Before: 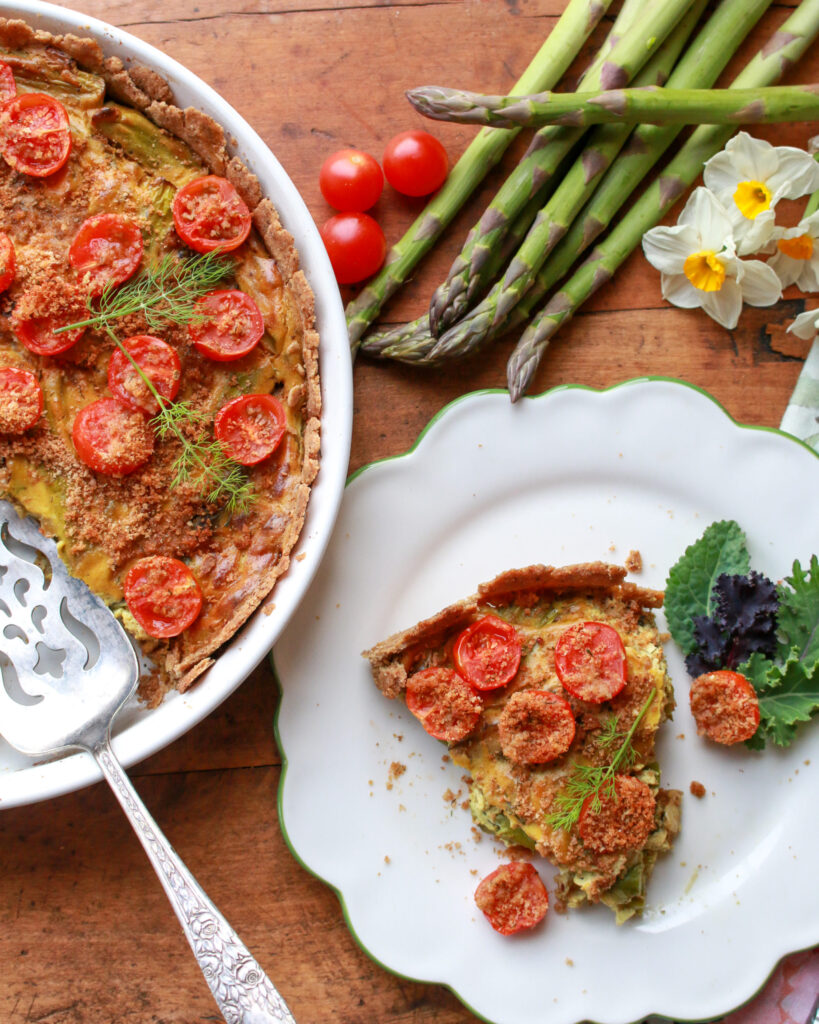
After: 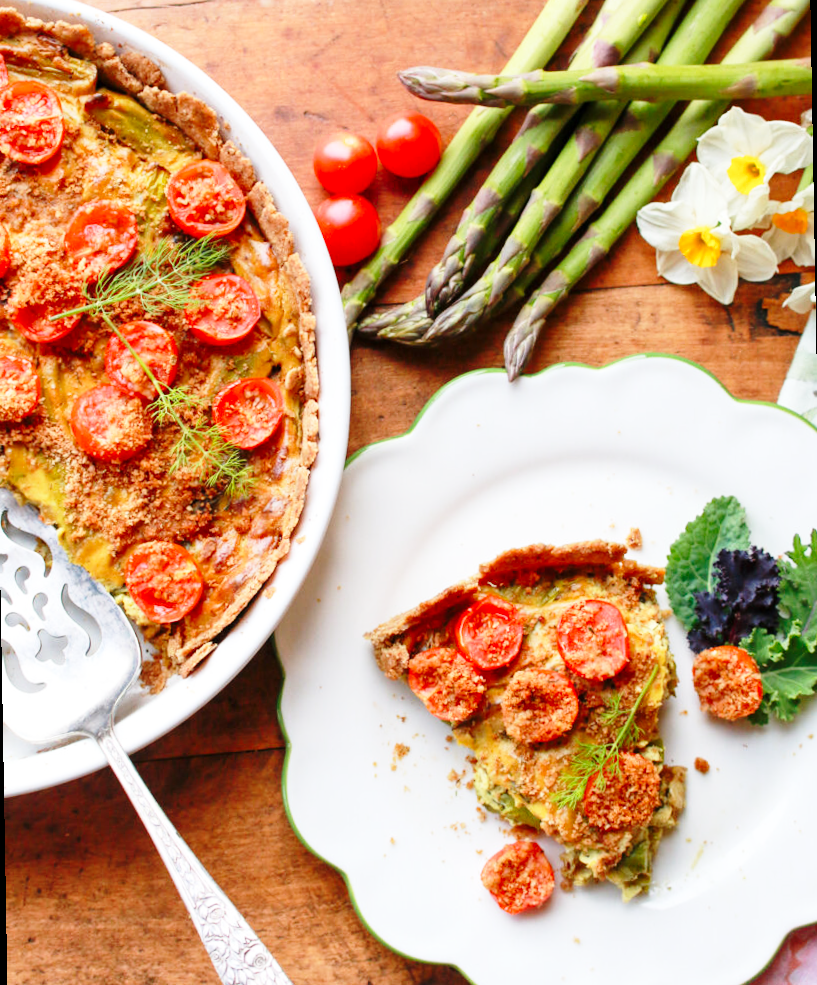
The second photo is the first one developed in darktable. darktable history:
rotate and perspective: rotation -1°, crop left 0.011, crop right 0.989, crop top 0.025, crop bottom 0.975
base curve: curves: ch0 [(0, 0) (0.028, 0.03) (0.121, 0.232) (0.46, 0.748) (0.859, 0.968) (1, 1)], preserve colors none
exposure: compensate highlight preservation false
